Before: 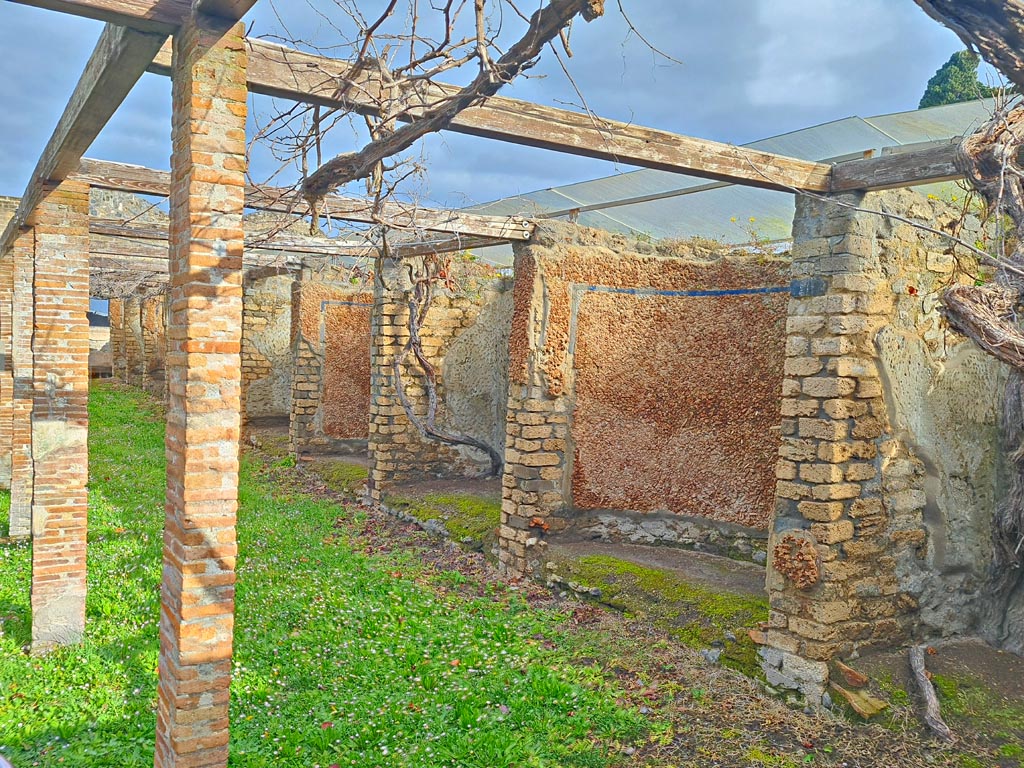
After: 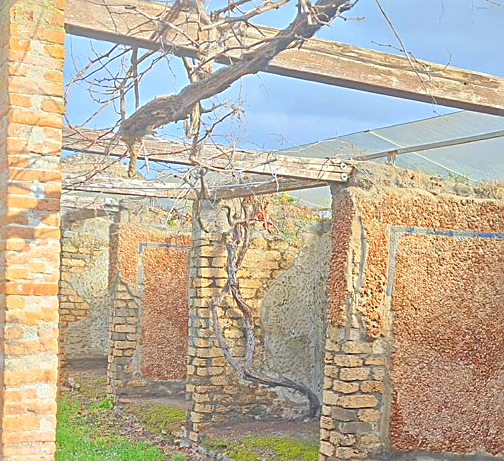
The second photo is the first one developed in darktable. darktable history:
sharpen: on, module defaults
crop: left 17.835%, top 7.675%, right 32.881%, bottom 32.213%
bloom: size 38%, threshold 95%, strength 30%
